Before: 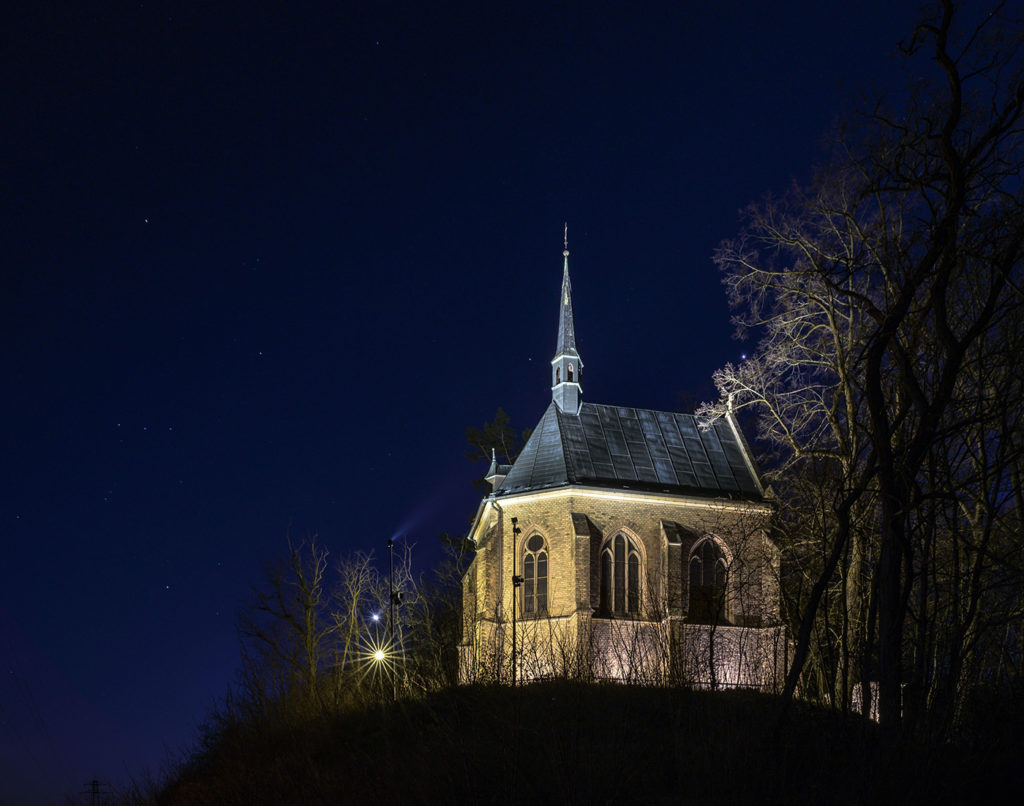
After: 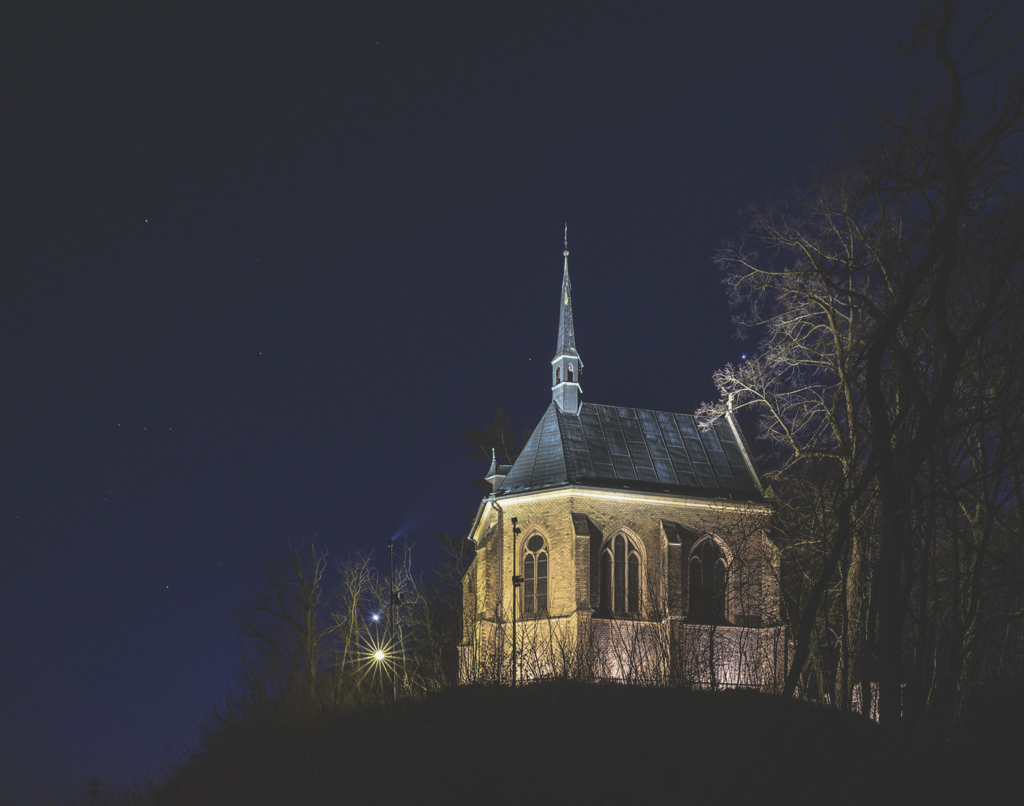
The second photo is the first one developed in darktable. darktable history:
exposure: black level correction -0.025, exposure -0.121 EV, compensate highlight preservation false
